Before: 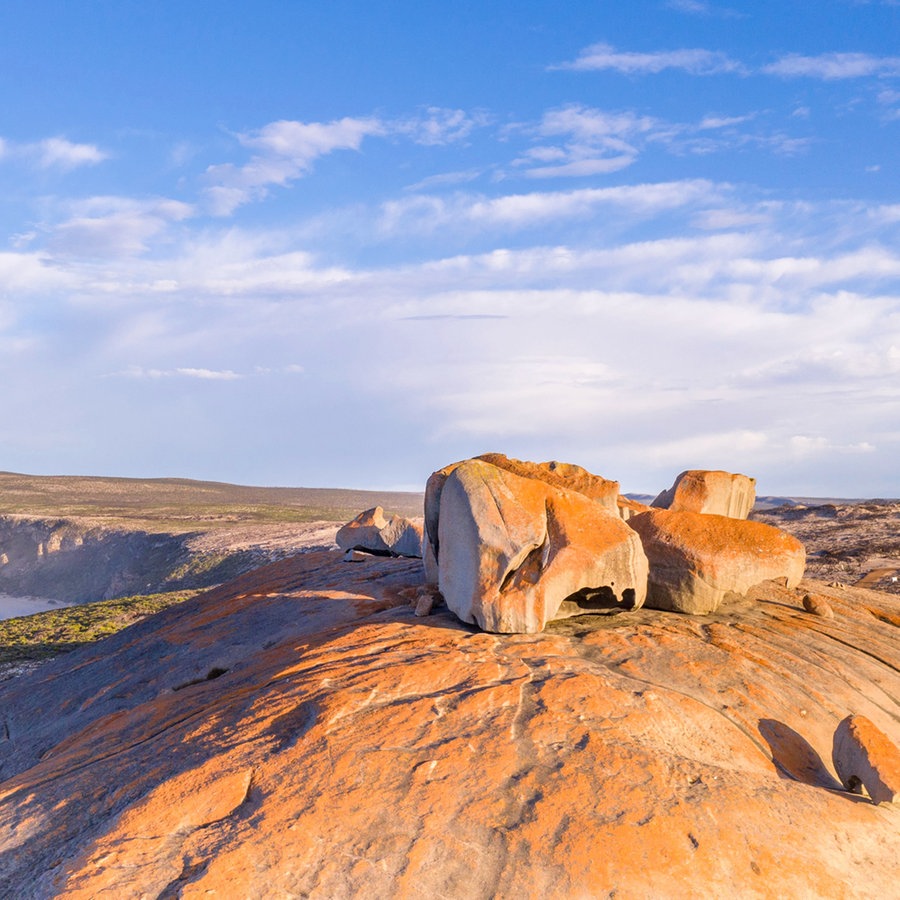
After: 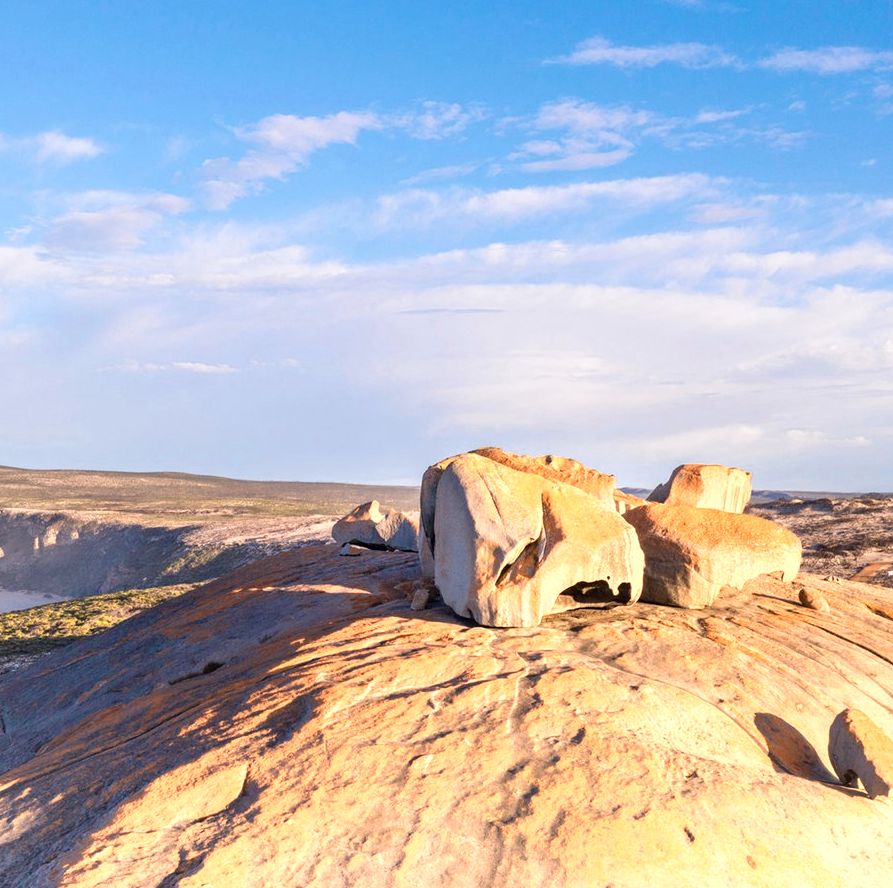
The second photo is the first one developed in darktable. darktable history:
crop: left 0.489%, top 0.724%, right 0.238%, bottom 0.562%
color zones: curves: ch0 [(0.018, 0.548) (0.197, 0.654) (0.425, 0.447) (0.605, 0.658) (0.732, 0.579)]; ch1 [(0.105, 0.531) (0.224, 0.531) (0.386, 0.39) (0.618, 0.456) (0.732, 0.456) (0.956, 0.421)]; ch2 [(0.039, 0.583) (0.215, 0.465) (0.399, 0.544) (0.465, 0.548) (0.614, 0.447) (0.724, 0.43) (0.882, 0.623) (0.956, 0.632)]
